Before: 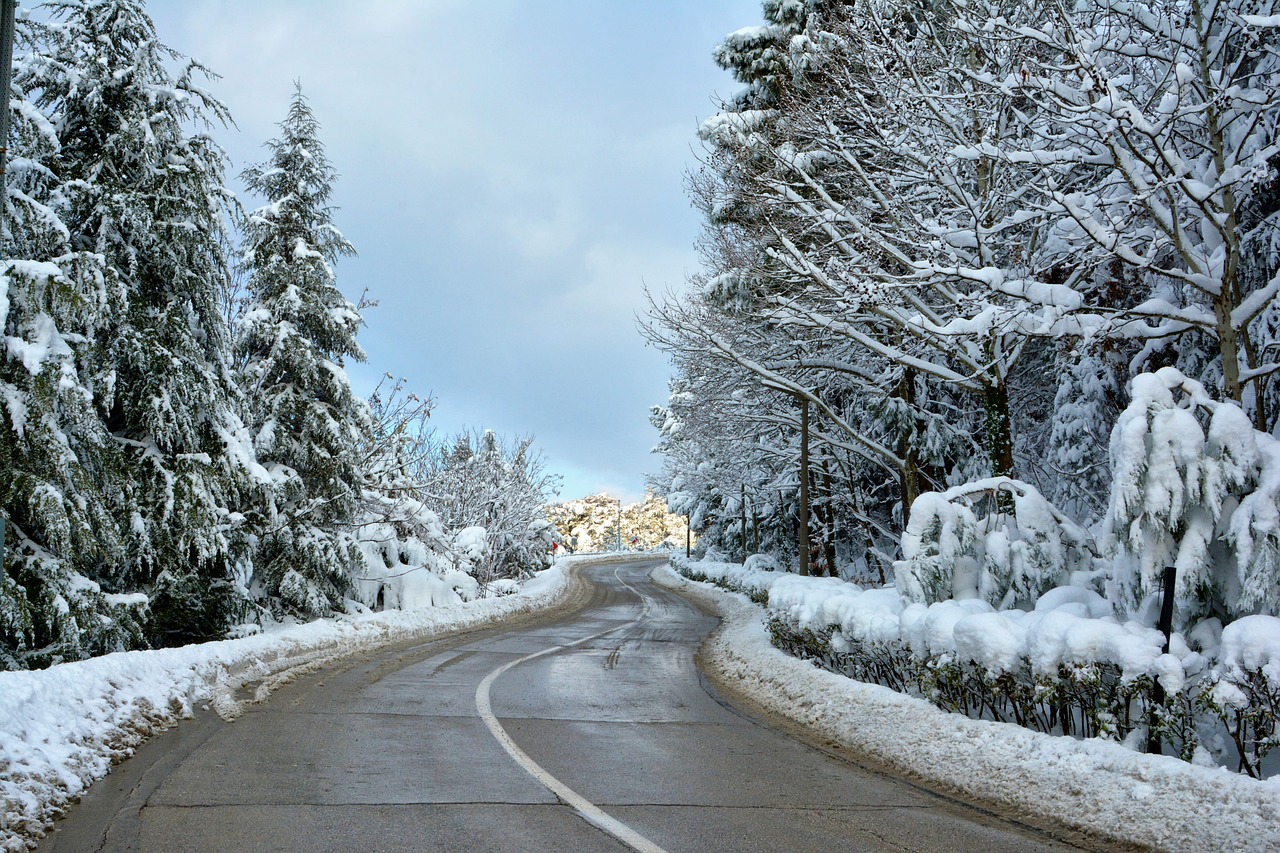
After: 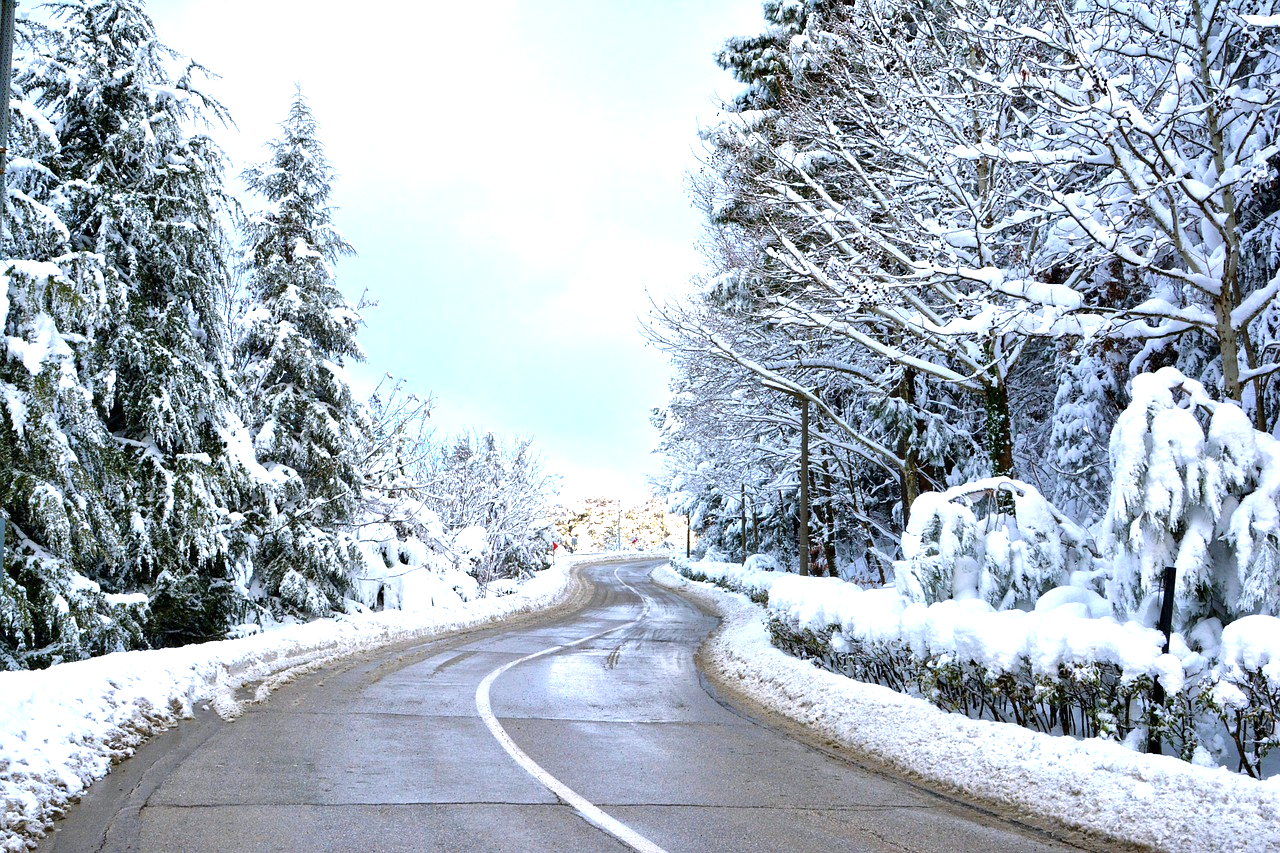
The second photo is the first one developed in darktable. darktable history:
white balance: red 1.004, blue 1.096
exposure: exposure 1 EV, compensate highlight preservation false
